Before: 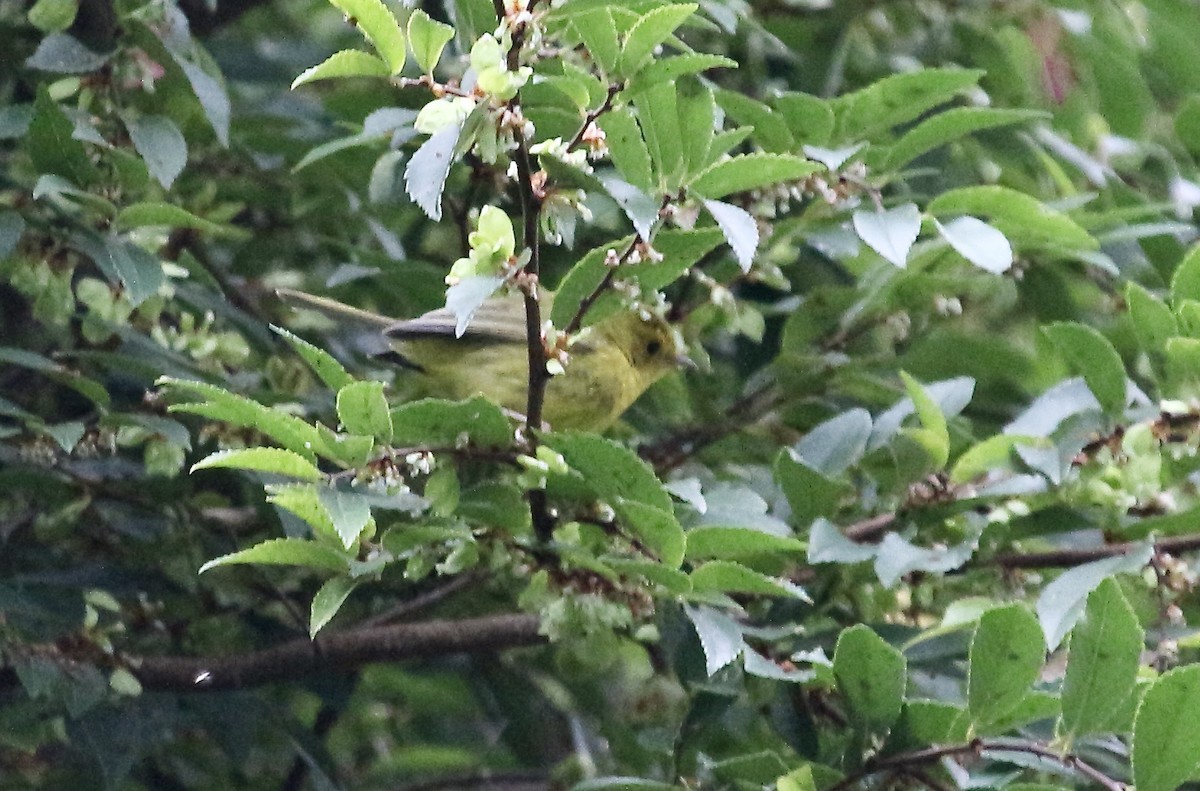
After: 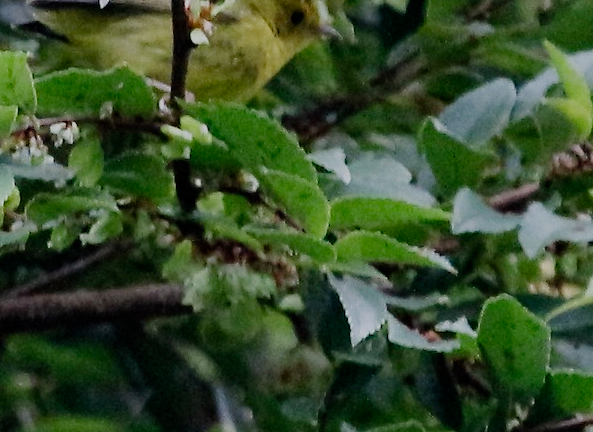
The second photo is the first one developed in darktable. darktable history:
crop: left 29.672%, top 41.786%, right 20.851%, bottom 3.487%
filmic rgb: middle gray luminance 29%, black relative exposure -10.3 EV, white relative exposure 5.5 EV, threshold 6 EV, target black luminance 0%, hardness 3.95, latitude 2.04%, contrast 1.132, highlights saturation mix 5%, shadows ↔ highlights balance 15.11%, add noise in highlights 0, preserve chrominance no, color science v3 (2019), use custom middle-gray values true, iterations of high-quality reconstruction 0, contrast in highlights soft, enable highlight reconstruction true
